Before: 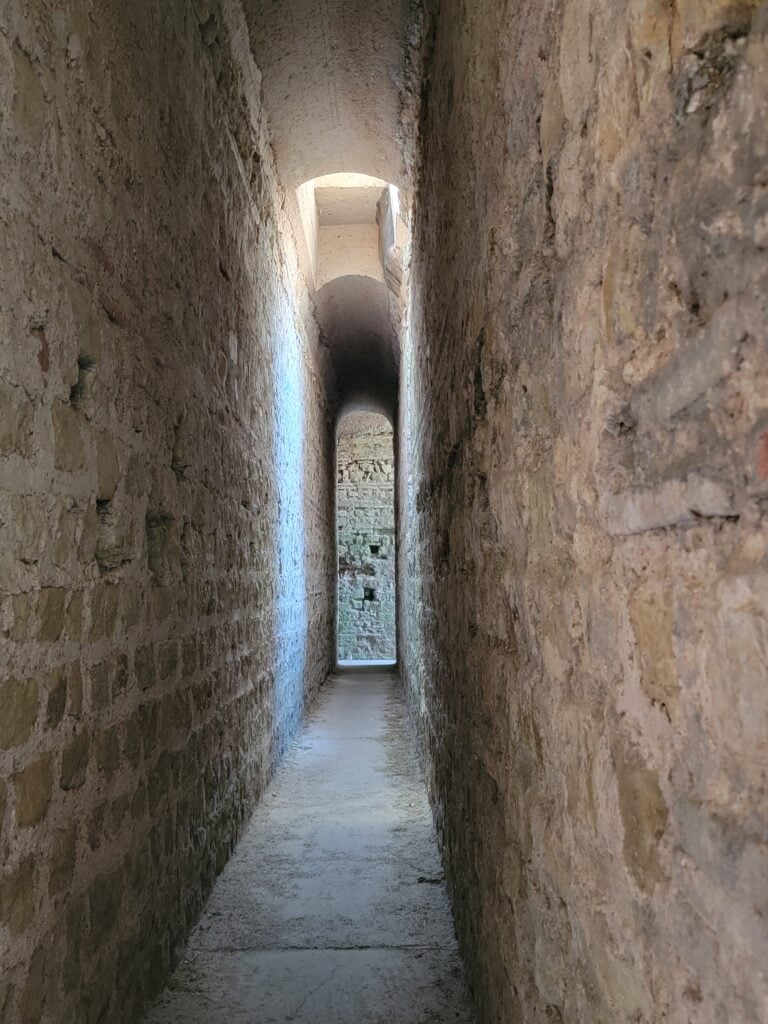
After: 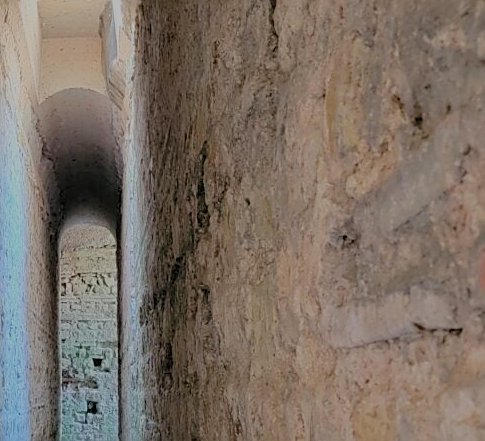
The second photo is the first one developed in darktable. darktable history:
sharpen: on, module defaults
crop: left 36.18%, top 18.305%, right 0.663%, bottom 38.61%
filmic rgb: middle gray luminance 2.58%, black relative exposure -10.01 EV, white relative exposure 7 EV, threshold 5.95 EV, dynamic range scaling 9.45%, target black luminance 0%, hardness 3.18, latitude 43.77%, contrast 0.686, highlights saturation mix 4.29%, shadows ↔ highlights balance 13.23%, color science v4 (2020), enable highlight reconstruction true
